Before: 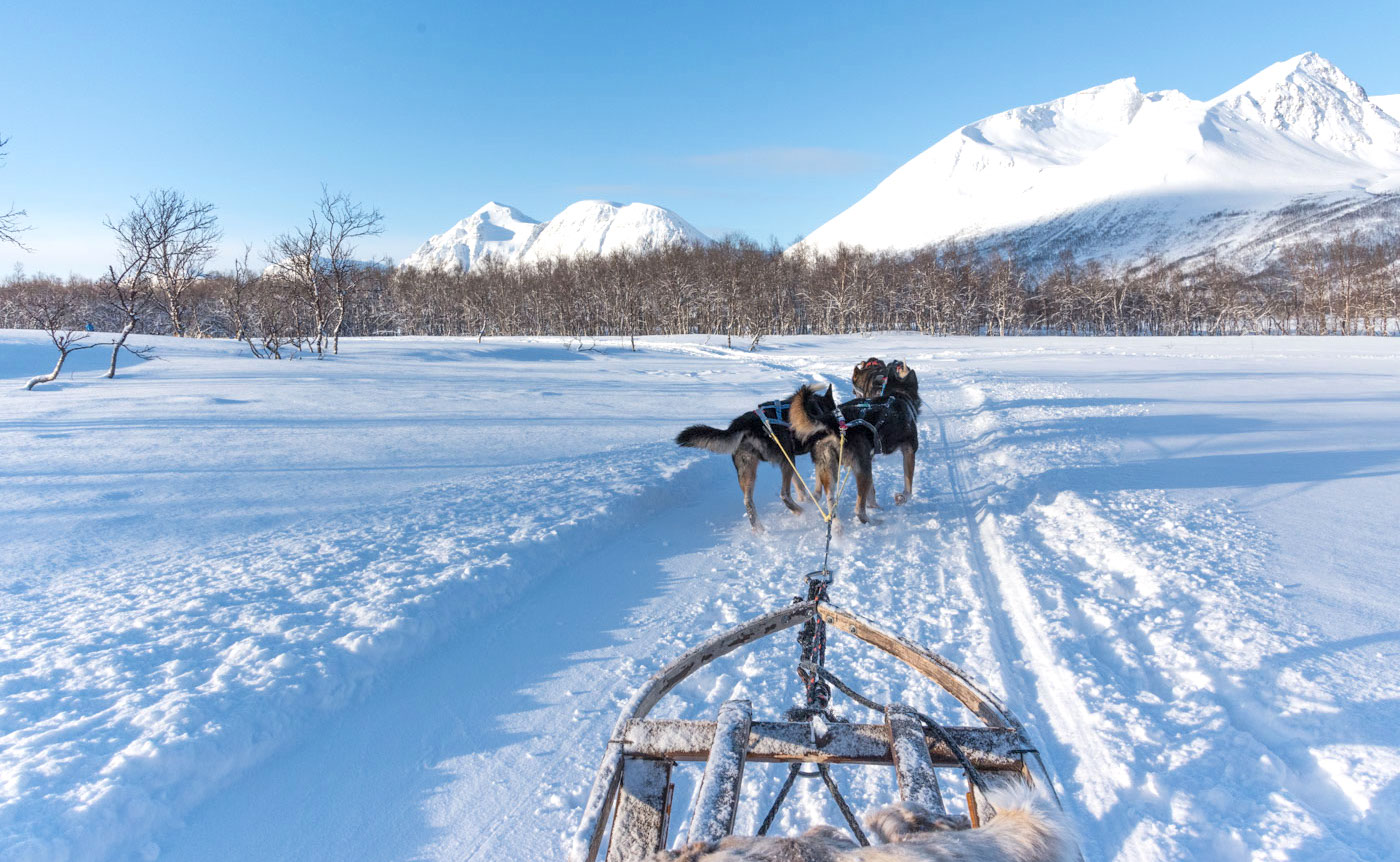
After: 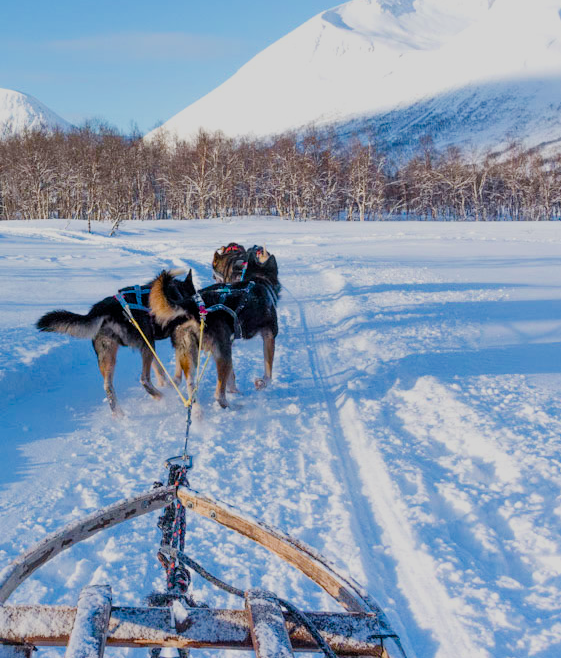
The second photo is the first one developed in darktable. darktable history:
crop: left 45.721%, top 13.393%, right 14.118%, bottom 10.01%
color balance rgb: perceptual saturation grading › global saturation 20%, perceptual saturation grading › highlights -25%, perceptual saturation grading › shadows 50.52%, global vibrance 40.24%
filmic rgb: black relative exposure -7.65 EV, white relative exposure 4.56 EV, hardness 3.61
